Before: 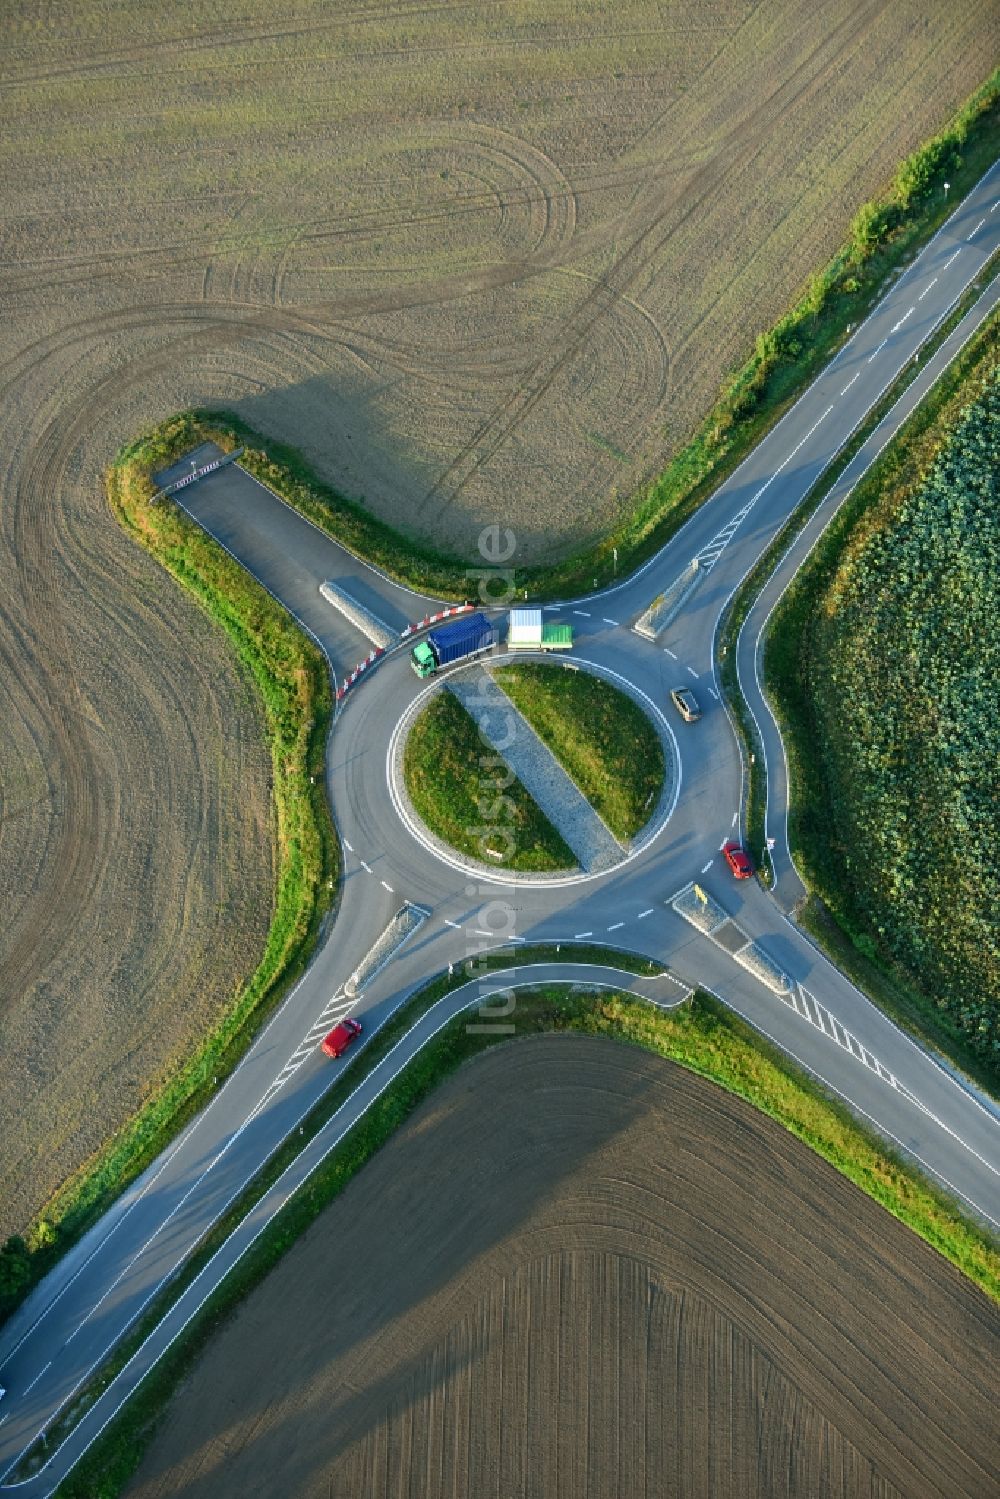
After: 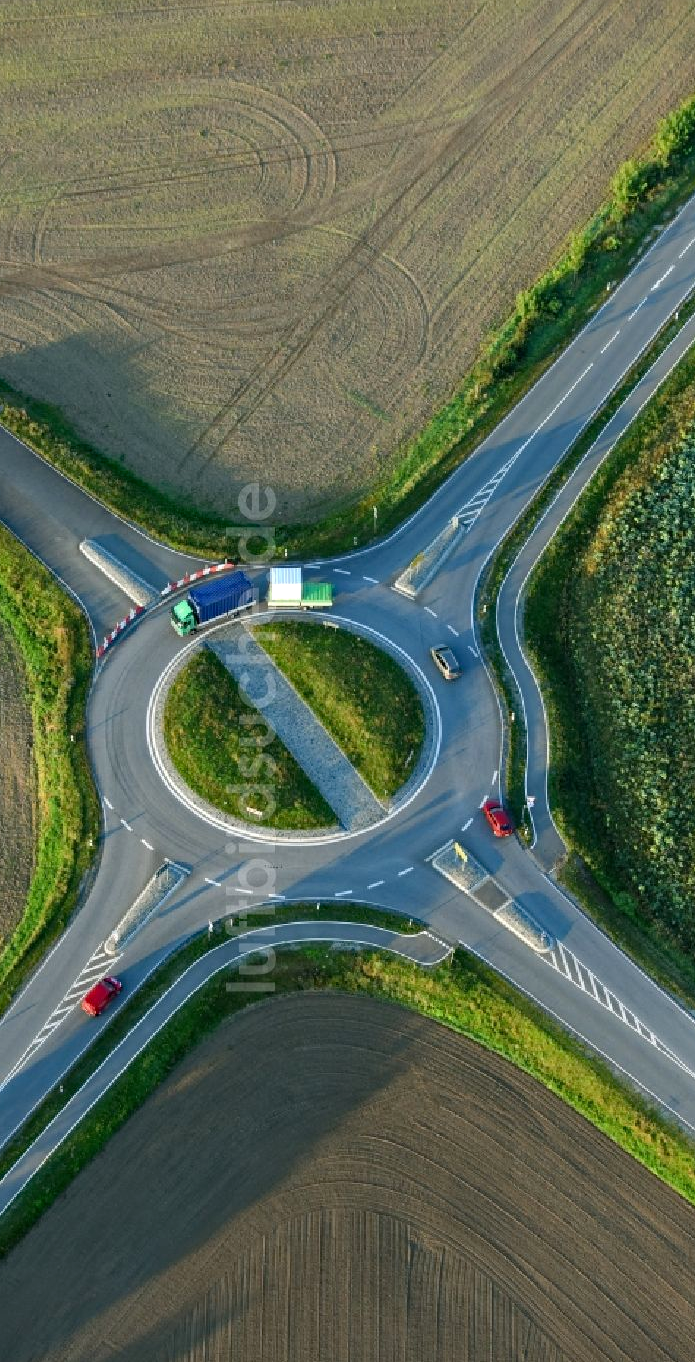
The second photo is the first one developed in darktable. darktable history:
crop and rotate: left 24.034%, top 2.838%, right 6.406%, bottom 6.299%
exposure: compensate highlight preservation false
haze removal: compatibility mode true, adaptive false
